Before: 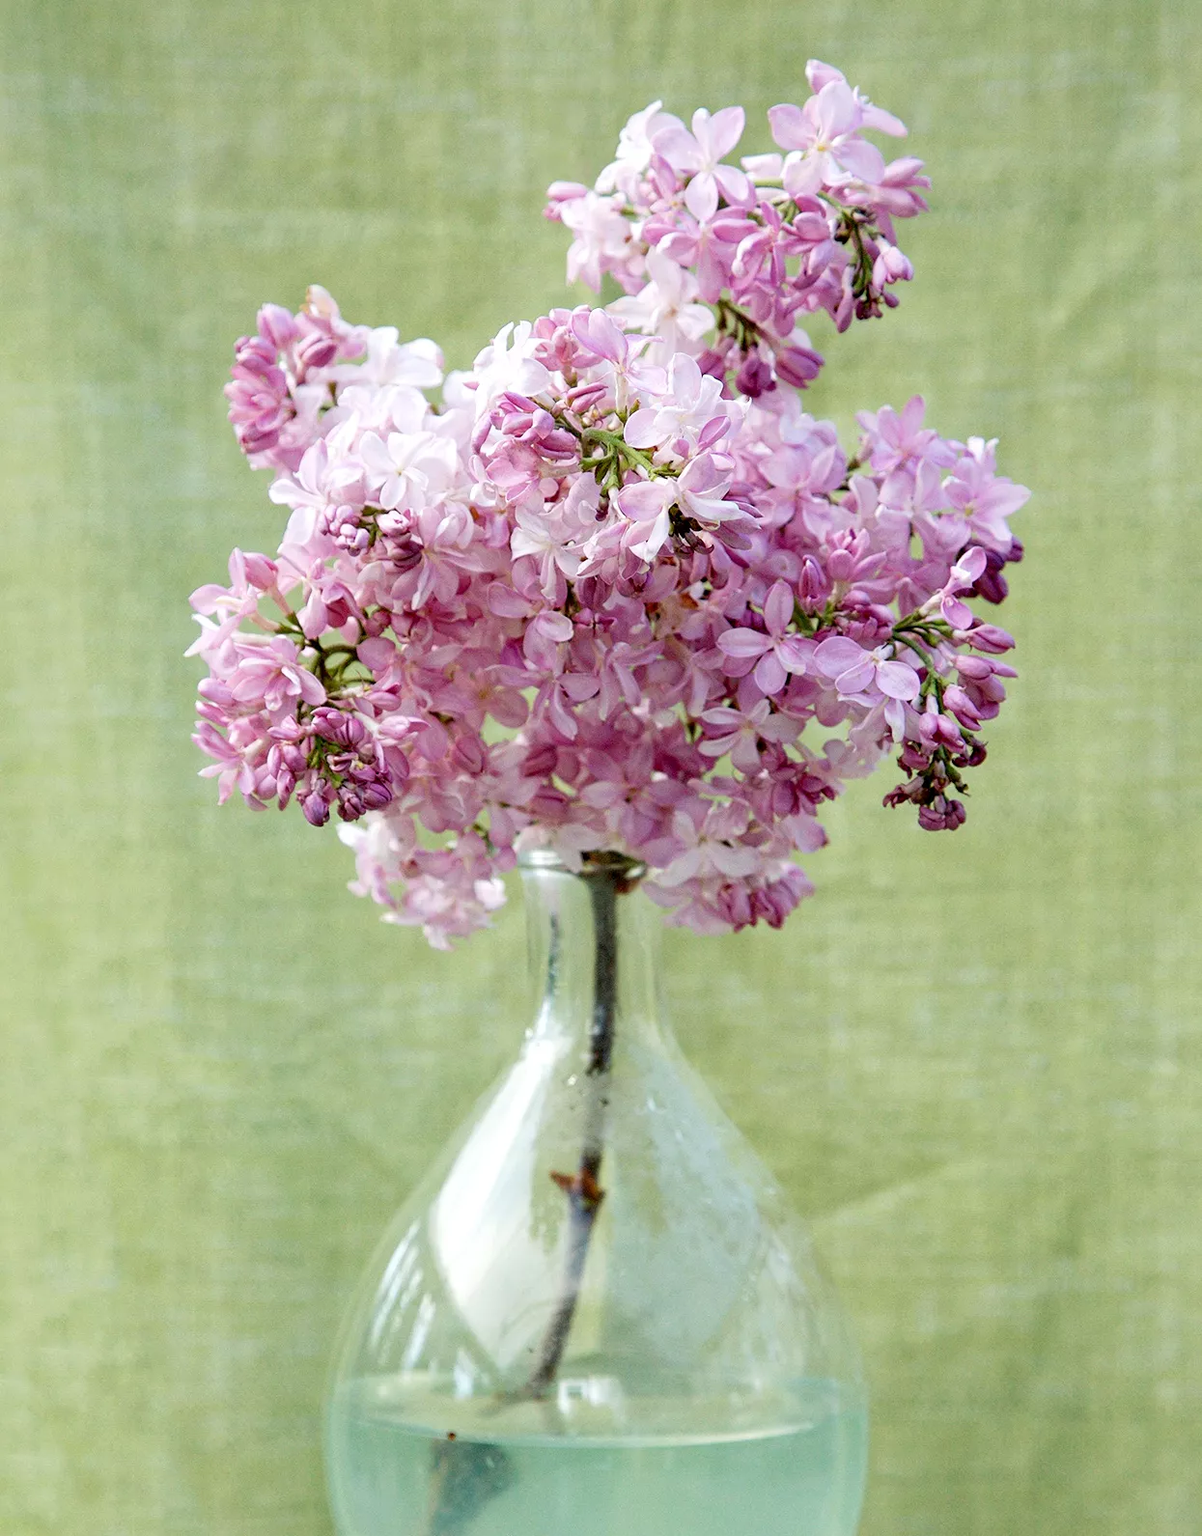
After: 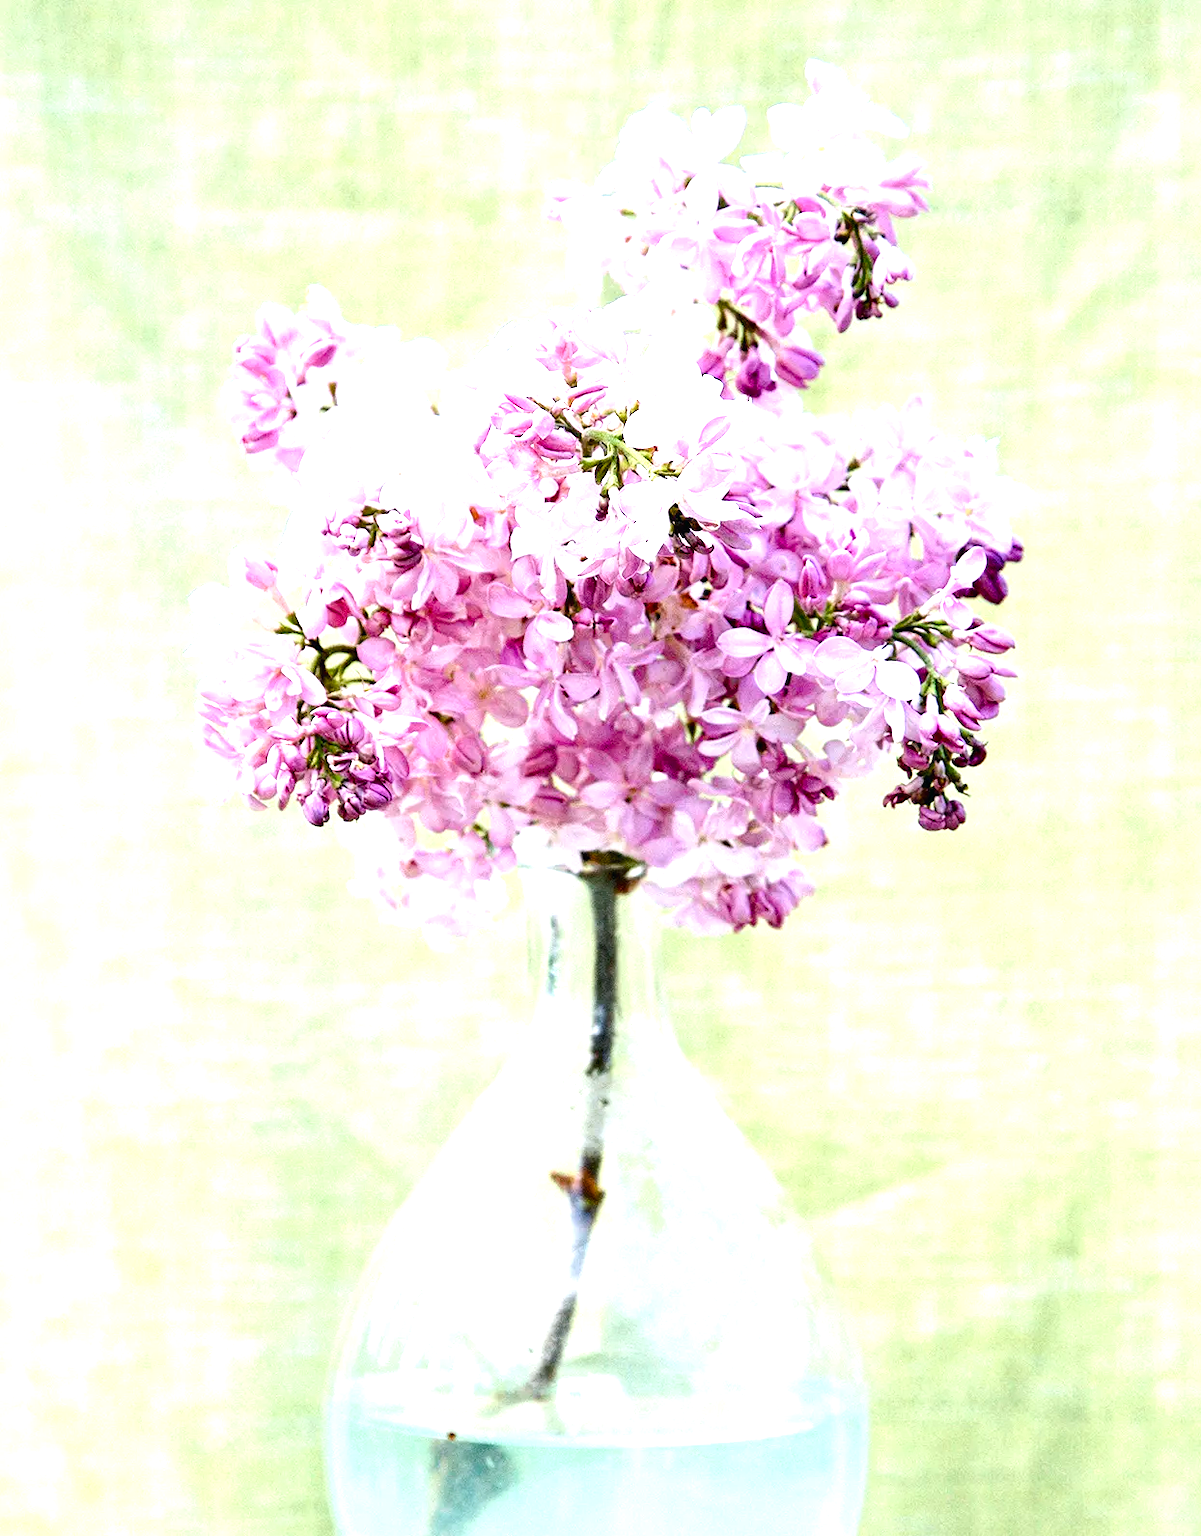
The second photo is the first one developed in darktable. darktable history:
tone equalizer: -8 EV -0.75 EV, -7 EV -0.7 EV, -6 EV -0.6 EV, -5 EV -0.4 EV, -3 EV 0.4 EV, -2 EV 0.6 EV, -1 EV 0.7 EV, +0 EV 0.75 EV, edges refinement/feathering 500, mask exposure compensation -1.57 EV, preserve details no
color balance: mode lift, gamma, gain (sRGB), lift [1, 1, 1.022, 1.026]
color balance rgb: perceptual saturation grading › global saturation 20%, perceptual saturation grading › highlights -25%, perceptual saturation grading › shadows 25%
white balance: red 1.004, blue 1.096
exposure: exposure 0.7 EV, compensate highlight preservation false
